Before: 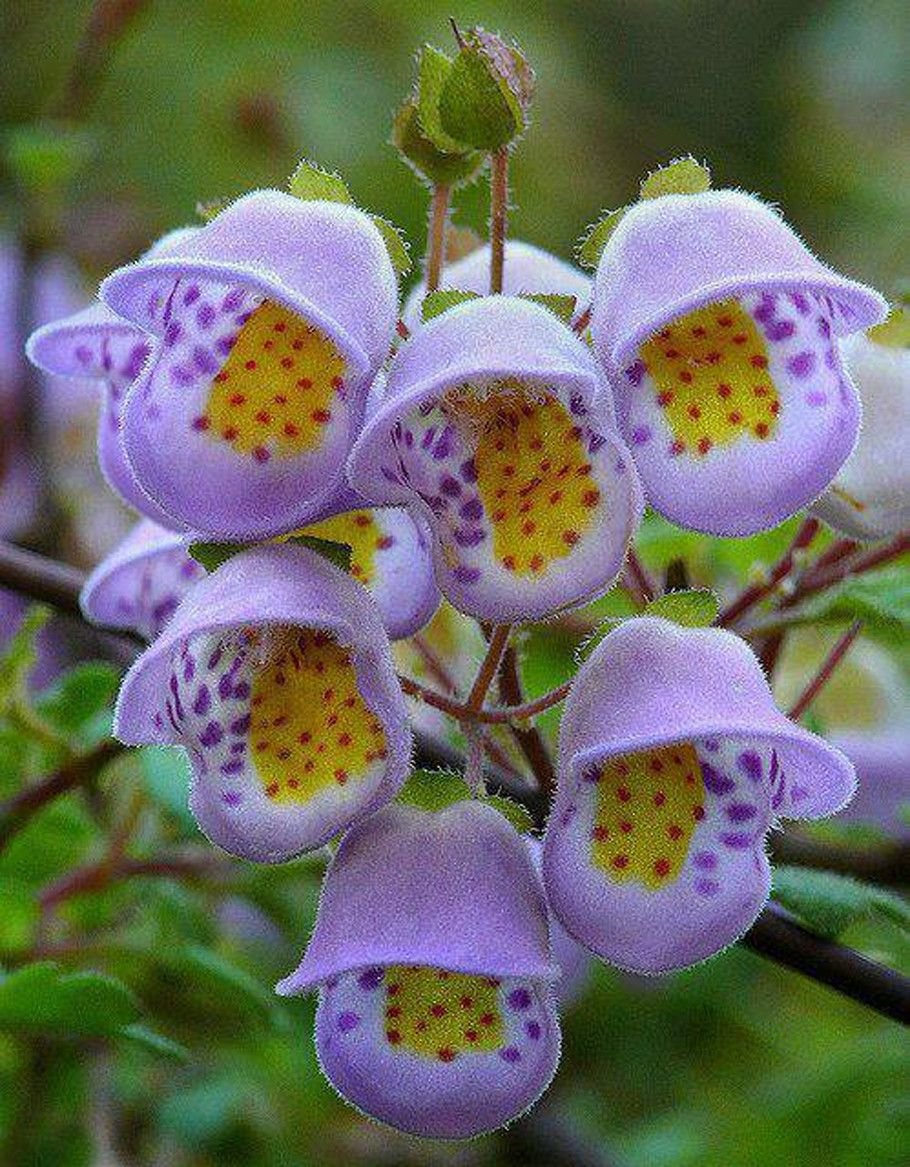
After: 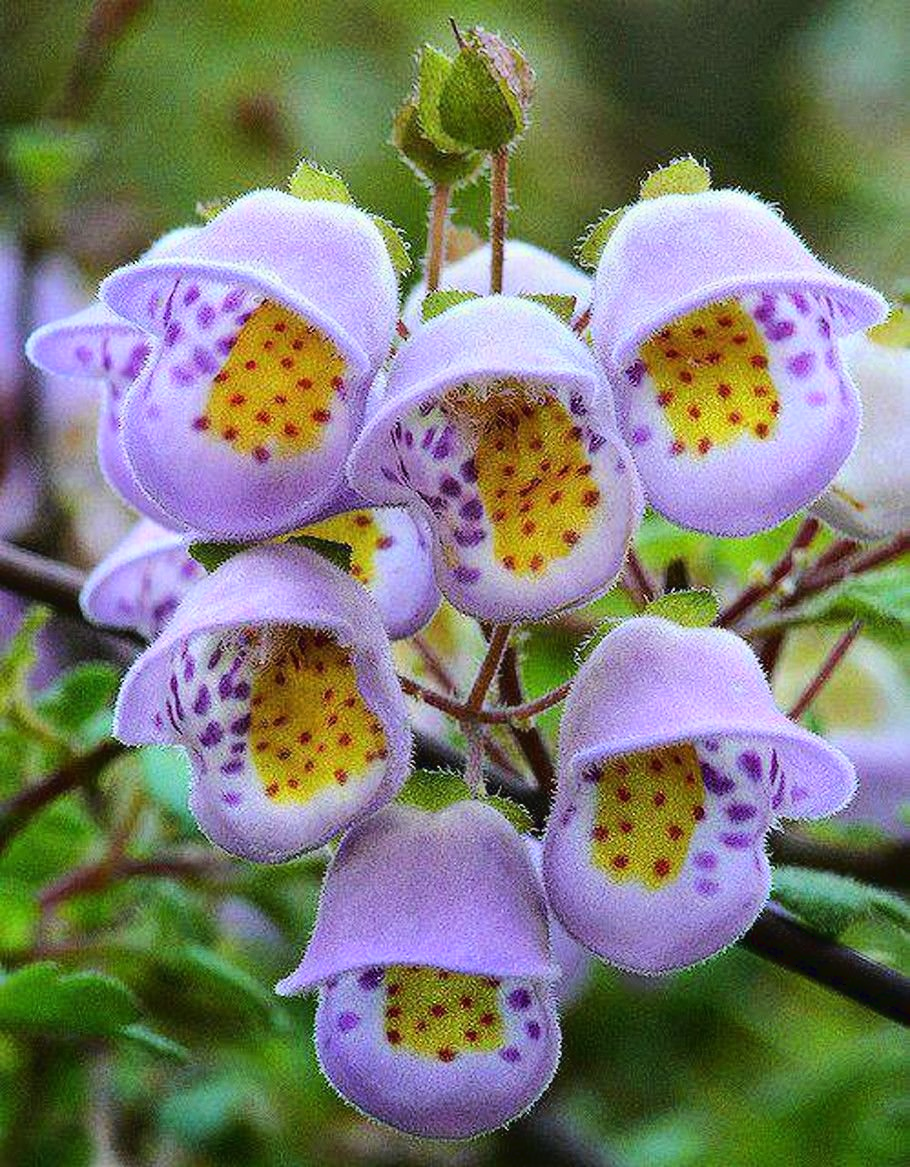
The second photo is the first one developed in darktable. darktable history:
tone curve: curves: ch0 [(0, 0.023) (0.087, 0.065) (0.184, 0.168) (0.45, 0.54) (0.57, 0.683) (0.722, 0.825) (0.877, 0.948) (1, 1)]; ch1 [(0, 0) (0.388, 0.369) (0.44, 0.44) (0.489, 0.481) (0.534, 0.561) (0.657, 0.659) (1, 1)]; ch2 [(0, 0) (0.353, 0.317) (0.408, 0.427) (0.472, 0.46) (0.5, 0.496) (0.537, 0.534) (0.576, 0.592) (0.625, 0.631) (1, 1)]
